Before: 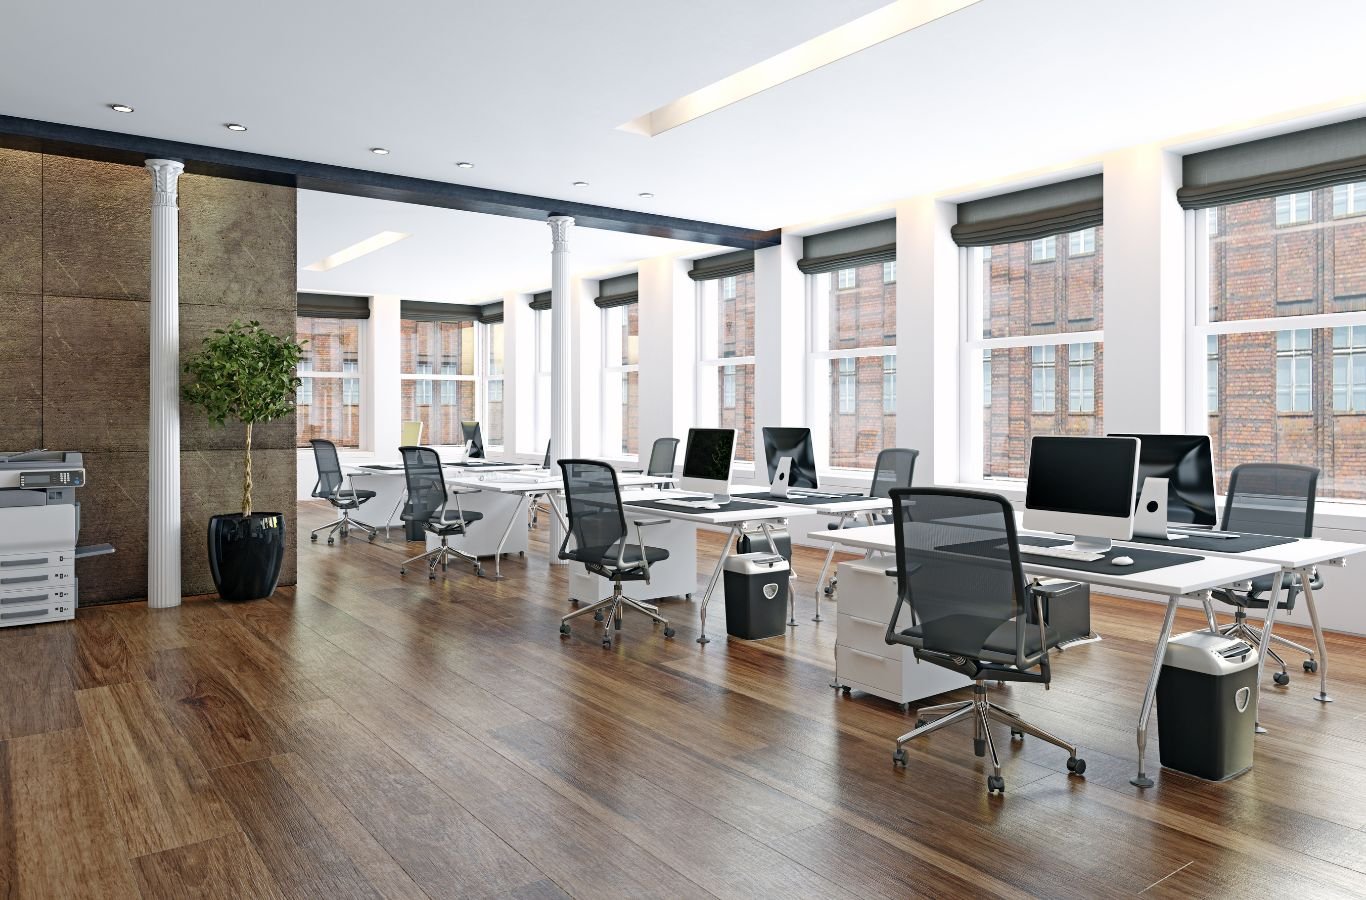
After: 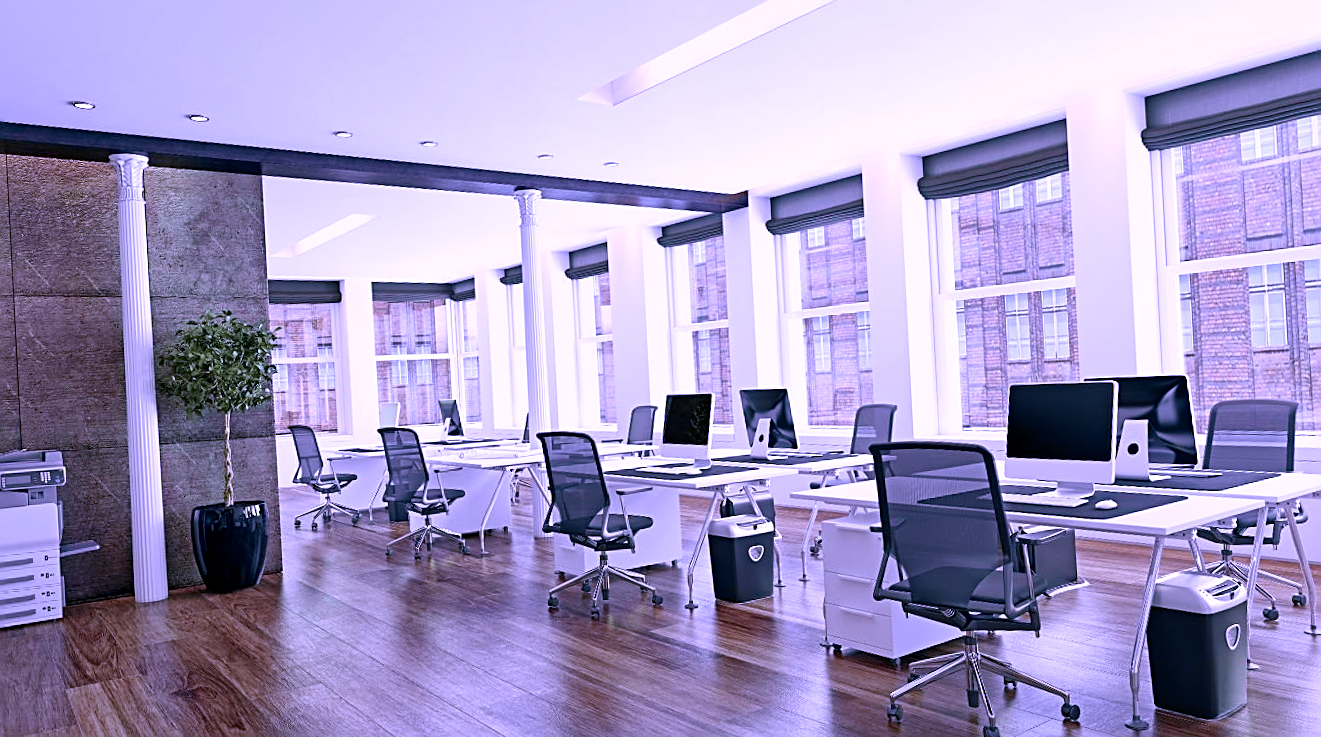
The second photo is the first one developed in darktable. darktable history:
white balance: red 0.98, blue 1.61
crop and rotate: top 0%, bottom 11.49%
local contrast: mode bilateral grid, contrast 20, coarseness 50, detail 132%, midtone range 0.2
exposure: black level correction 0.001, exposure -0.125 EV, compensate exposure bias true, compensate highlight preservation false
sharpen: on, module defaults
tone curve: curves: ch0 [(0, 0.012) (0.056, 0.046) (0.218, 0.213) (0.606, 0.62) (0.82, 0.846) (1, 1)]; ch1 [(0, 0) (0.226, 0.261) (0.403, 0.437) (0.469, 0.472) (0.495, 0.499) (0.514, 0.504) (0.545, 0.555) (0.59, 0.598) (0.714, 0.733) (1, 1)]; ch2 [(0, 0) (0.269, 0.299) (0.459, 0.45) (0.498, 0.499) (0.523, 0.512) (0.568, 0.558) (0.634, 0.617) (0.702, 0.662) (0.781, 0.775) (1, 1)], color space Lab, independent channels, preserve colors none
rotate and perspective: rotation -3°, crop left 0.031, crop right 0.968, crop top 0.07, crop bottom 0.93
